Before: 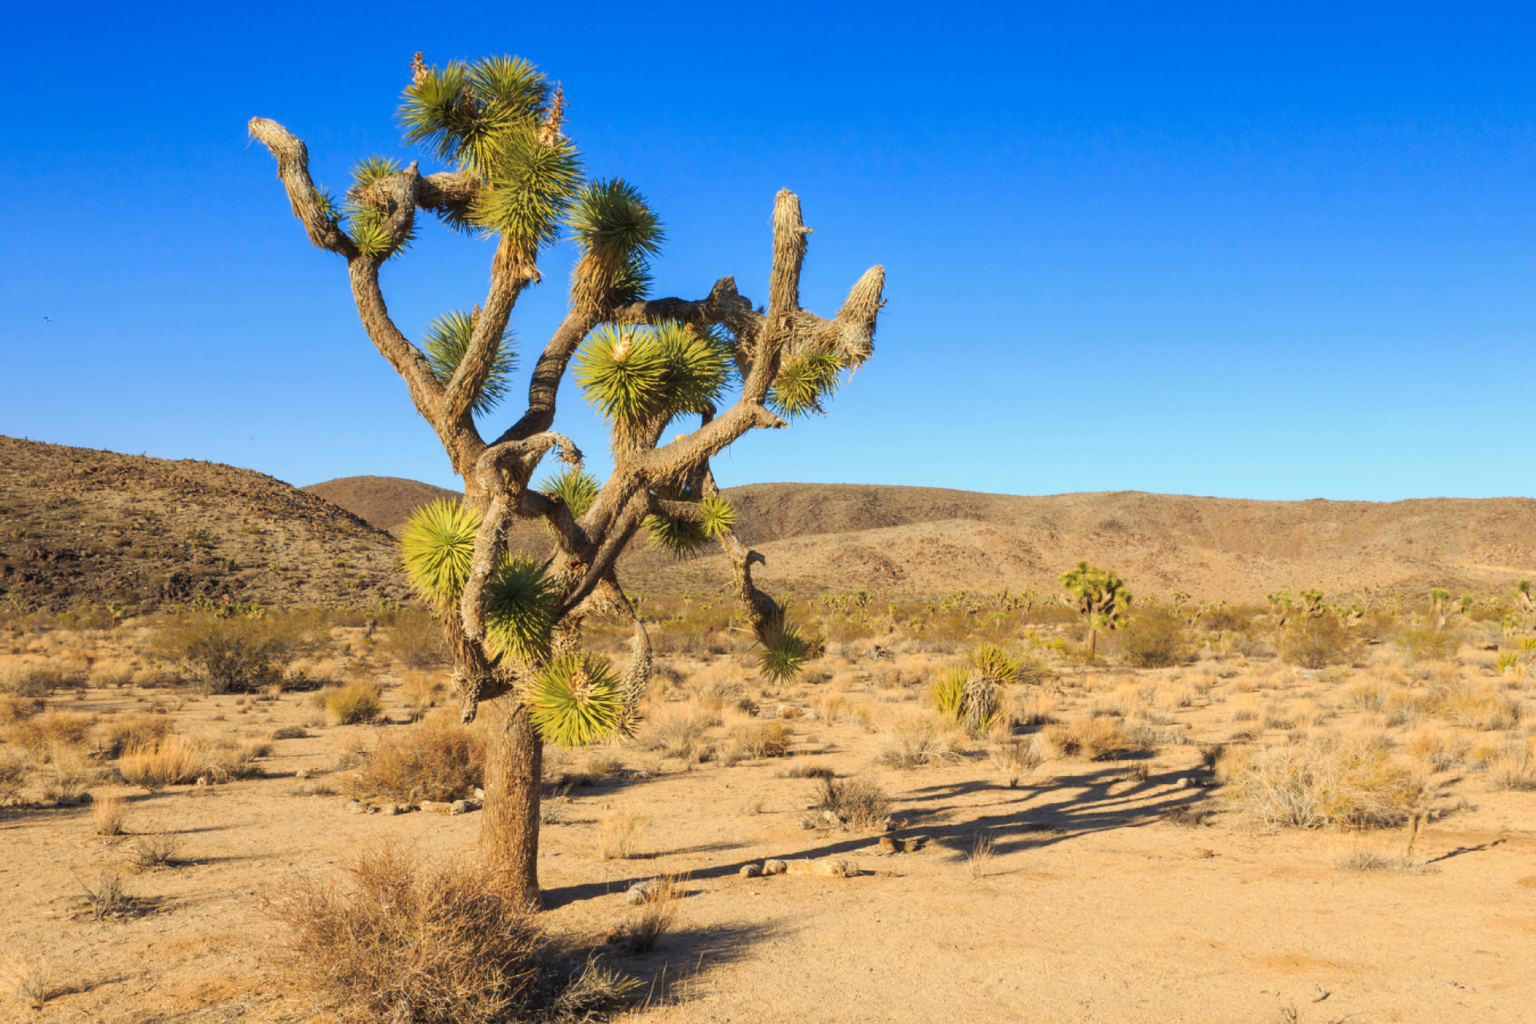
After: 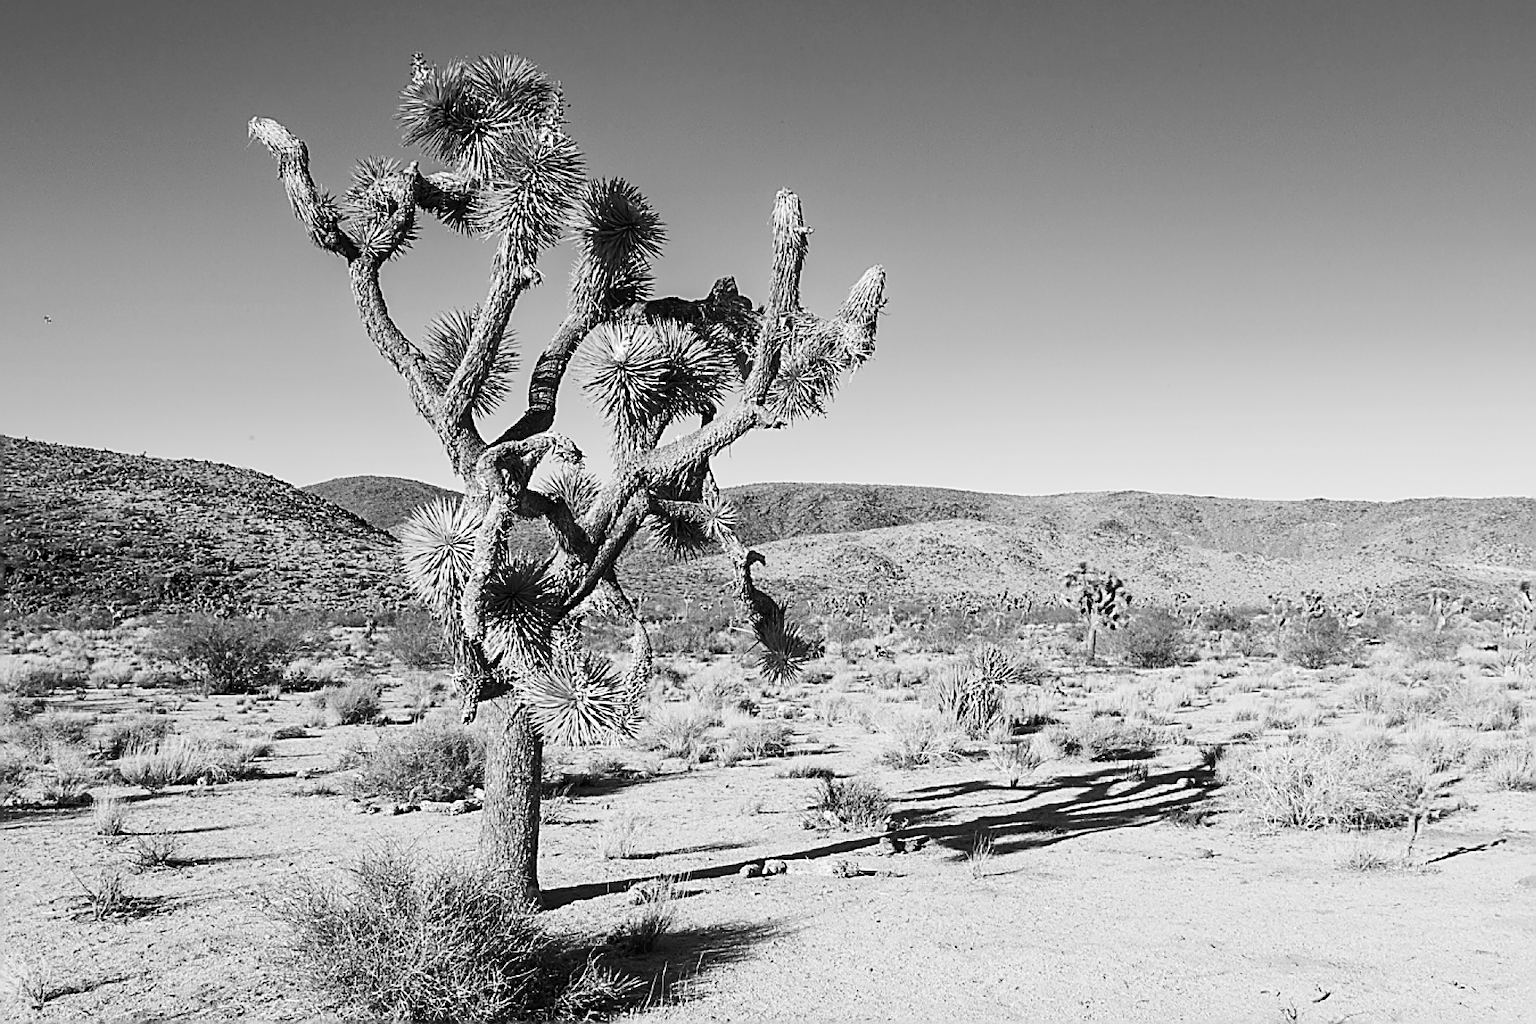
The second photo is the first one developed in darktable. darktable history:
monochrome: a 32, b 64, size 2.3
sharpen: amount 2
contrast brightness saturation: contrast 0.25, saturation -0.31
